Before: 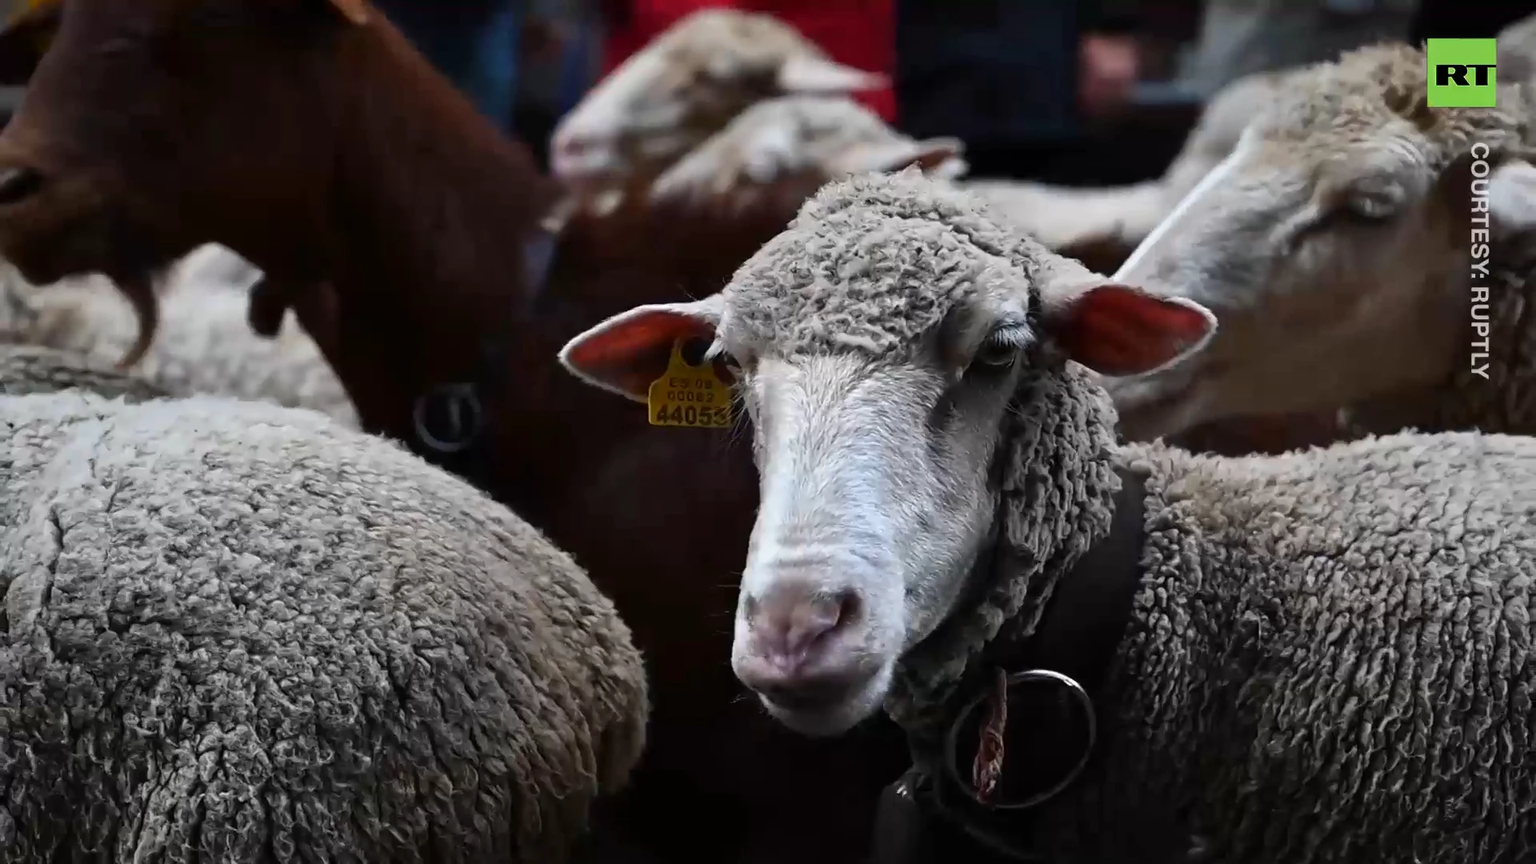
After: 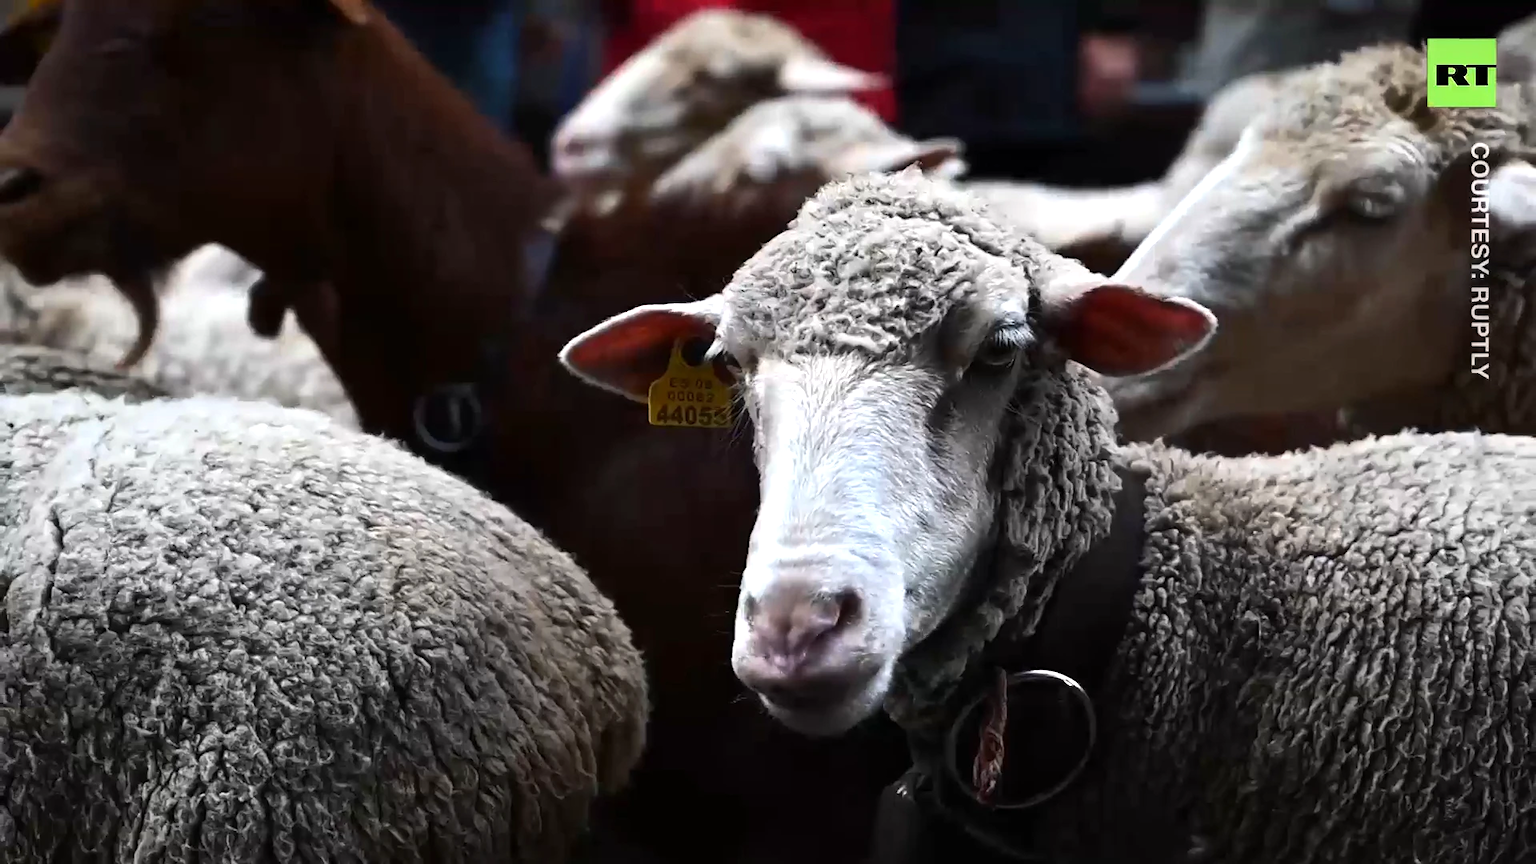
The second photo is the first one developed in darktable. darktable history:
tone equalizer: -8 EV 0.001 EV, -7 EV -0.001 EV, -6 EV 0.002 EV, -5 EV -0.057 EV, -4 EV -0.104 EV, -3 EV -0.151 EV, -2 EV 0.246 EV, -1 EV 0.714 EV, +0 EV 0.522 EV
